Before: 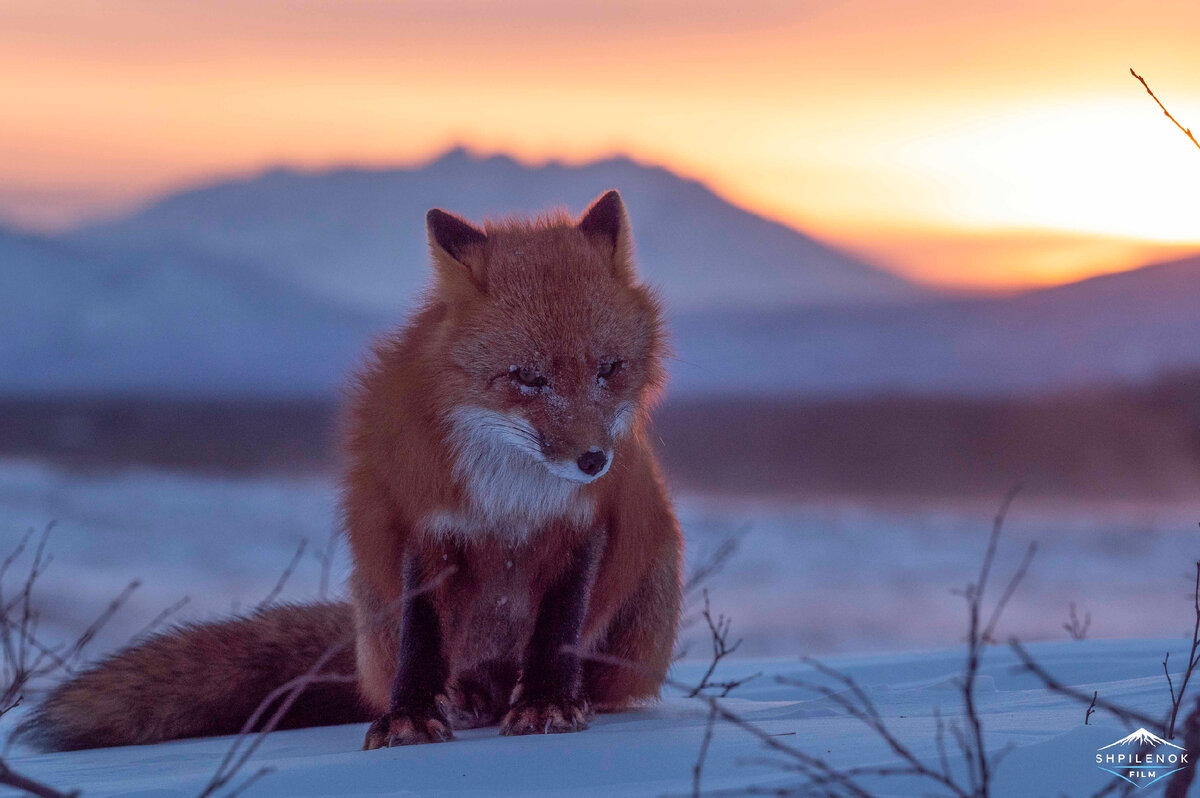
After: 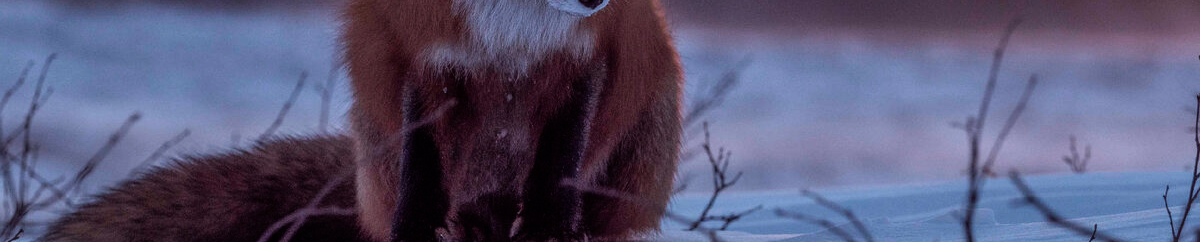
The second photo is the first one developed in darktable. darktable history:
crop and rotate: top 58.744%, bottom 10.864%
shadows and highlights: shadows 24.98, highlights -25.59
filmic rgb: black relative exposure -8.03 EV, white relative exposure 2.19 EV, hardness 7.01
exposure: compensate exposure bias true, compensate highlight preservation false
